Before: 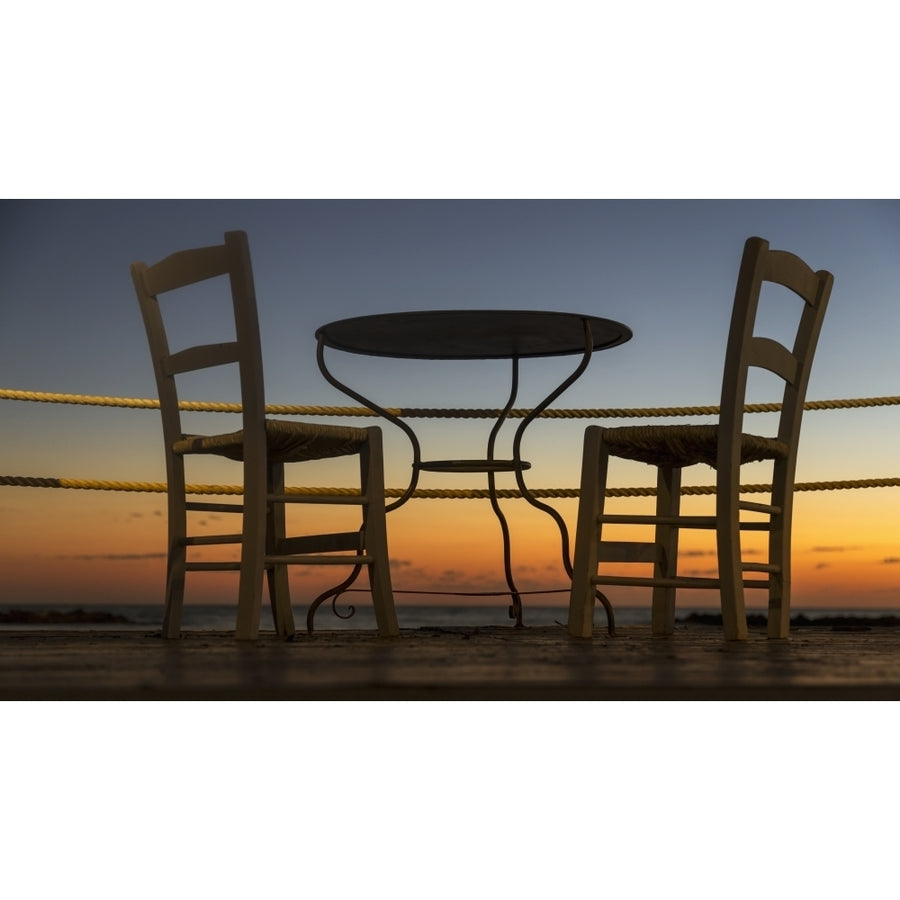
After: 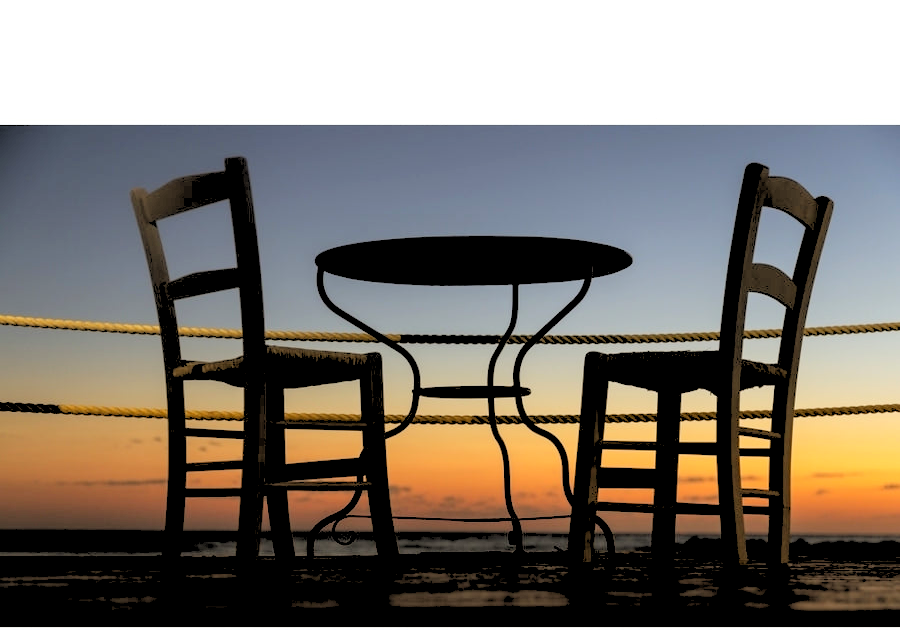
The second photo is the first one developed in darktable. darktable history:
crop and rotate: top 8.293%, bottom 20.996%
rgb levels: levels [[0.027, 0.429, 0.996], [0, 0.5, 1], [0, 0.5, 1]]
exposure: compensate exposure bias true, compensate highlight preservation false
